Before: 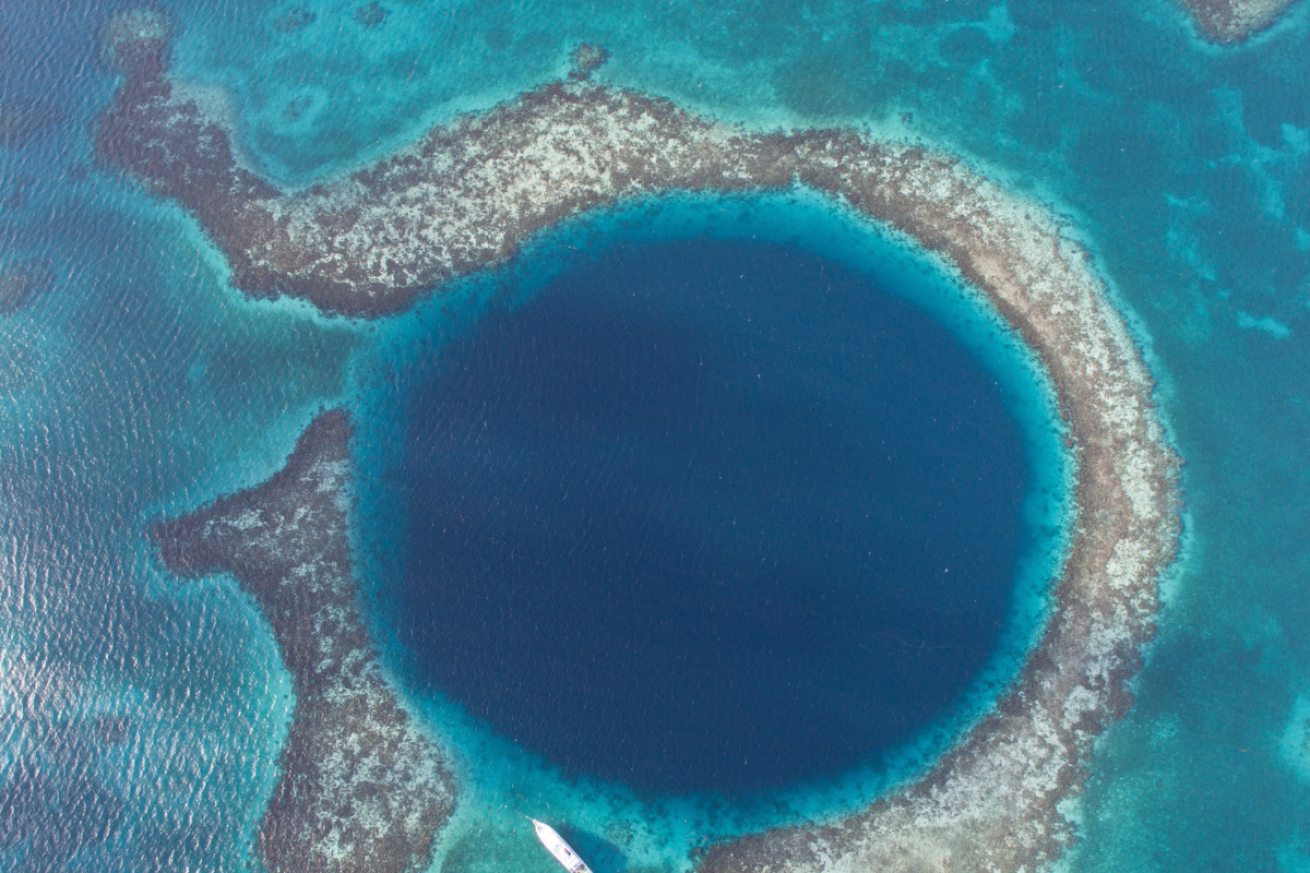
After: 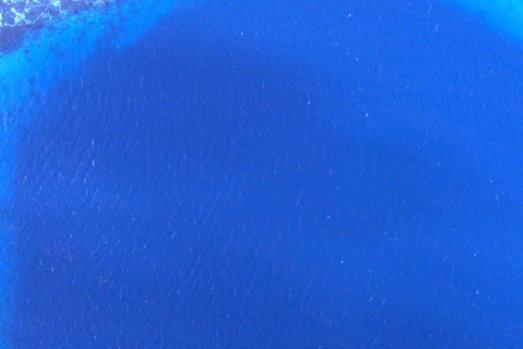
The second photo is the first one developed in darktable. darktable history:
white balance: red 0.766, blue 1.537
exposure: black level correction 0, exposure 0.7 EV, compensate exposure bias true, compensate highlight preservation false
crop: left 30%, top 30%, right 30%, bottom 30%
